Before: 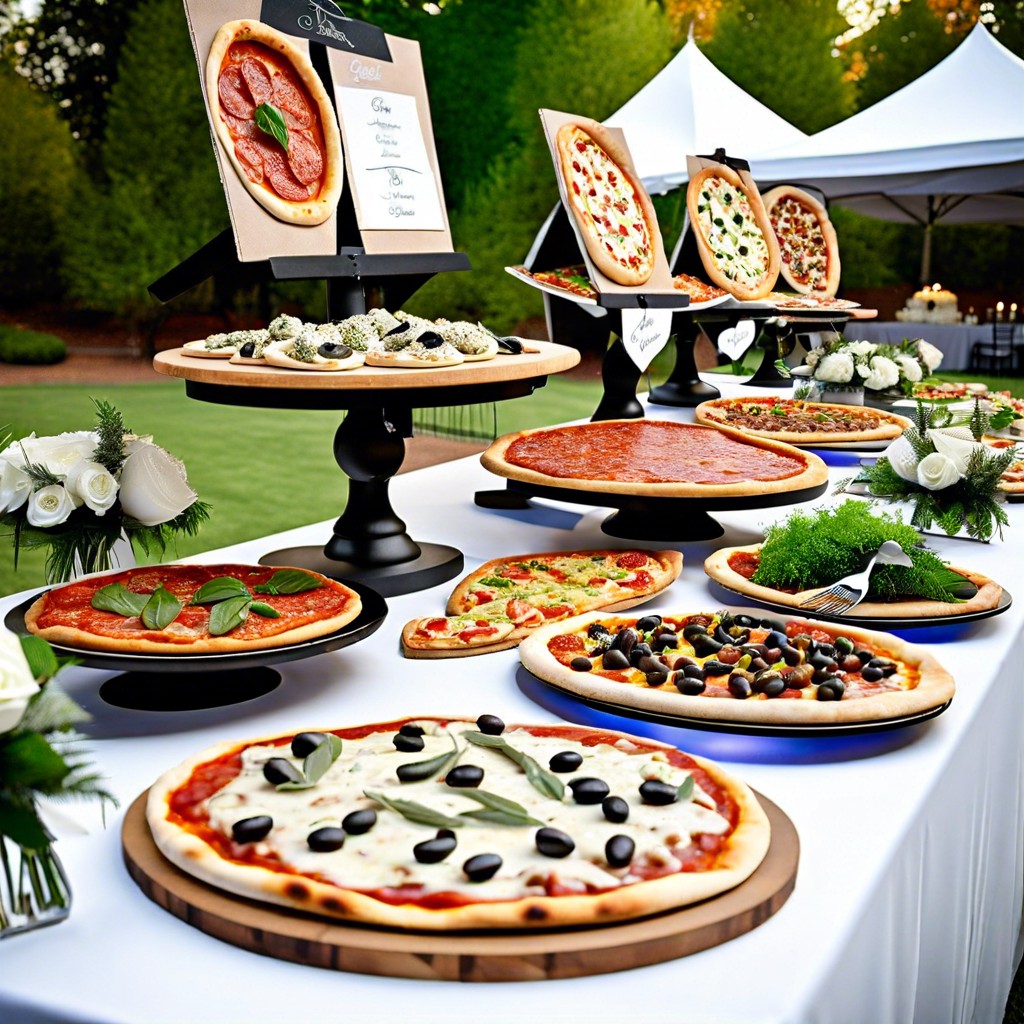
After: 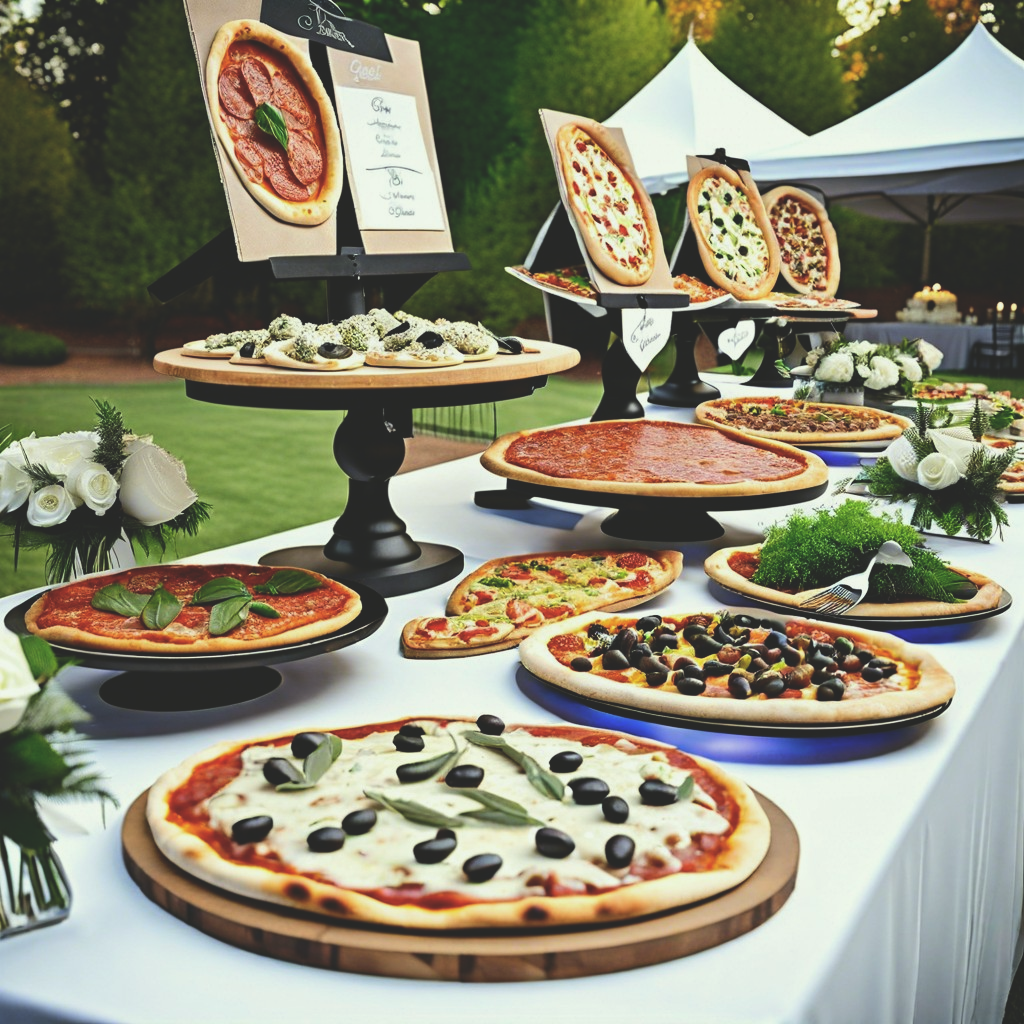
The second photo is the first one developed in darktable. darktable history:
tone equalizer: -8 EV -0.414 EV, -7 EV -0.418 EV, -6 EV -0.302 EV, -5 EV -0.196 EV, -3 EV 0.25 EV, -2 EV 0.304 EV, -1 EV 0.371 EV, +0 EV 0.429 EV, edges refinement/feathering 500, mask exposure compensation -1.57 EV, preserve details no
velvia: strength 6.17%
color correction: highlights a* -4.53, highlights b* 5.04, saturation 0.97
exposure: black level correction -0.037, exposure -0.498 EV, compensate highlight preservation false
